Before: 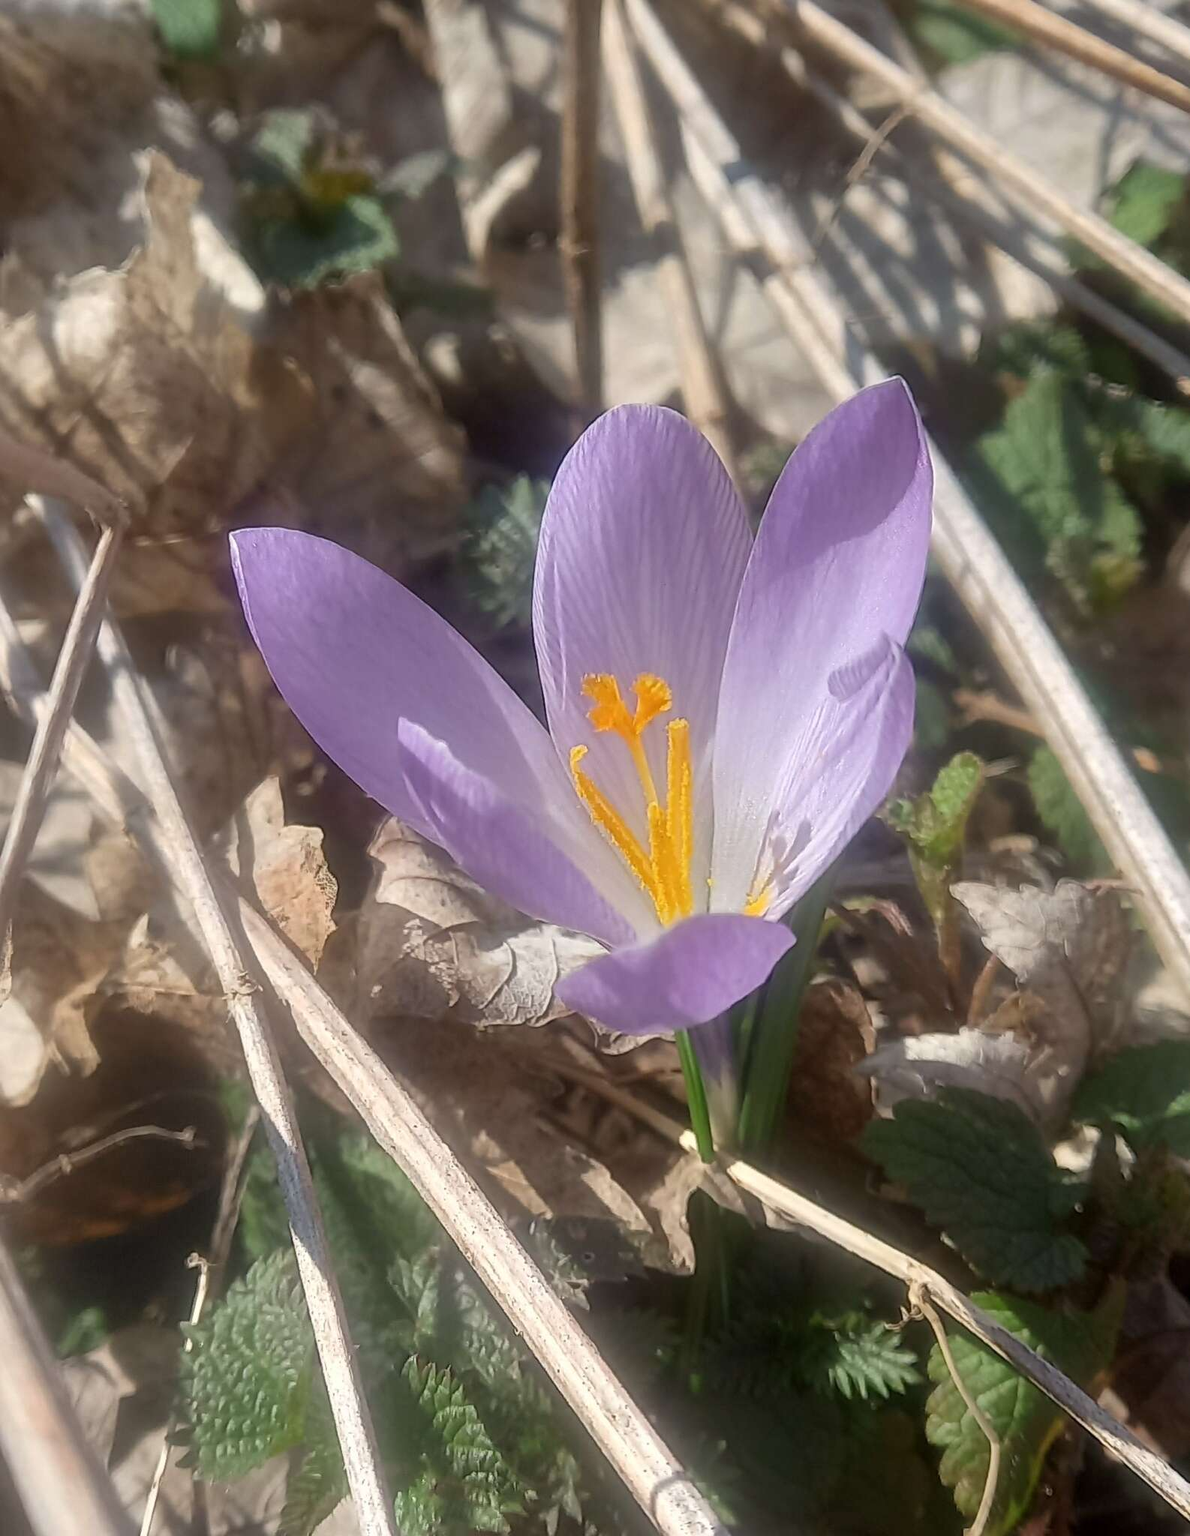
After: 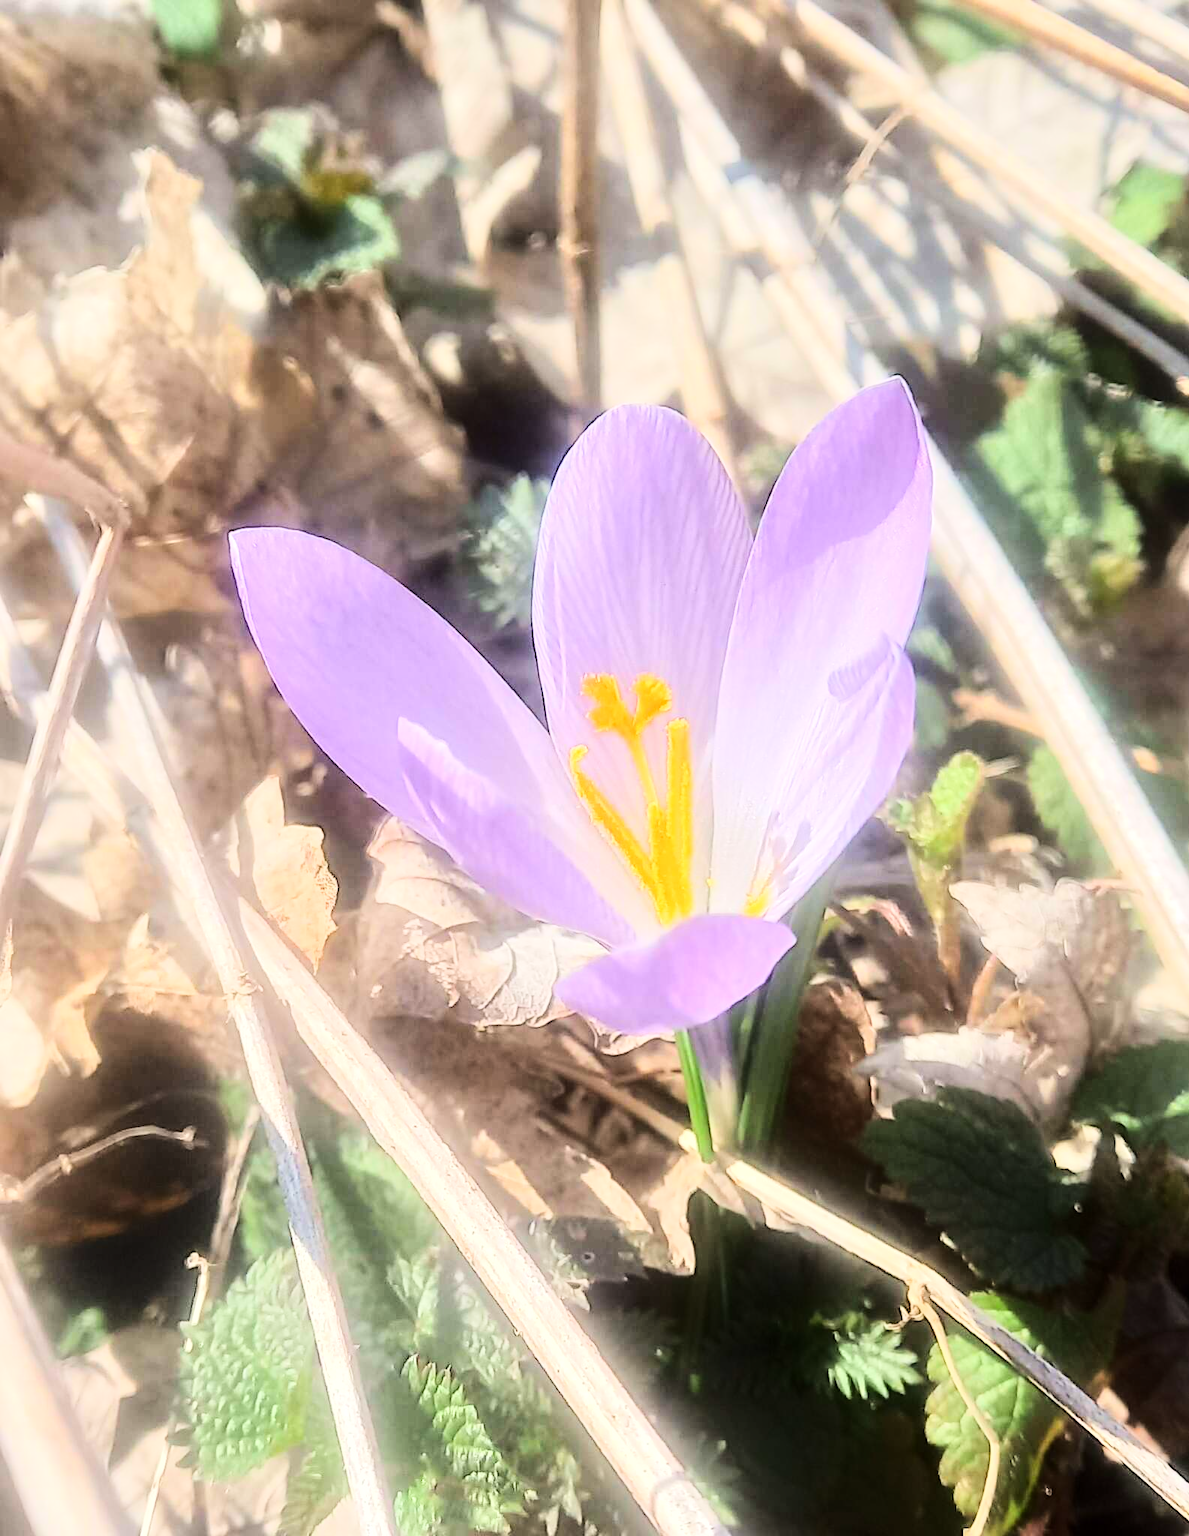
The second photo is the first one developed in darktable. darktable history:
base curve: curves: ch0 [(0, 0) (0.036, 0.025) (0.121, 0.166) (0.206, 0.329) (0.605, 0.79) (1, 1)]
tone equalizer: -7 EV 0.159 EV, -6 EV 0.584 EV, -5 EV 1.13 EV, -4 EV 1.36 EV, -3 EV 1.14 EV, -2 EV 0.6 EV, -1 EV 0.148 EV, edges refinement/feathering 500, mask exposure compensation -1.57 EV, preserve details guided filter
